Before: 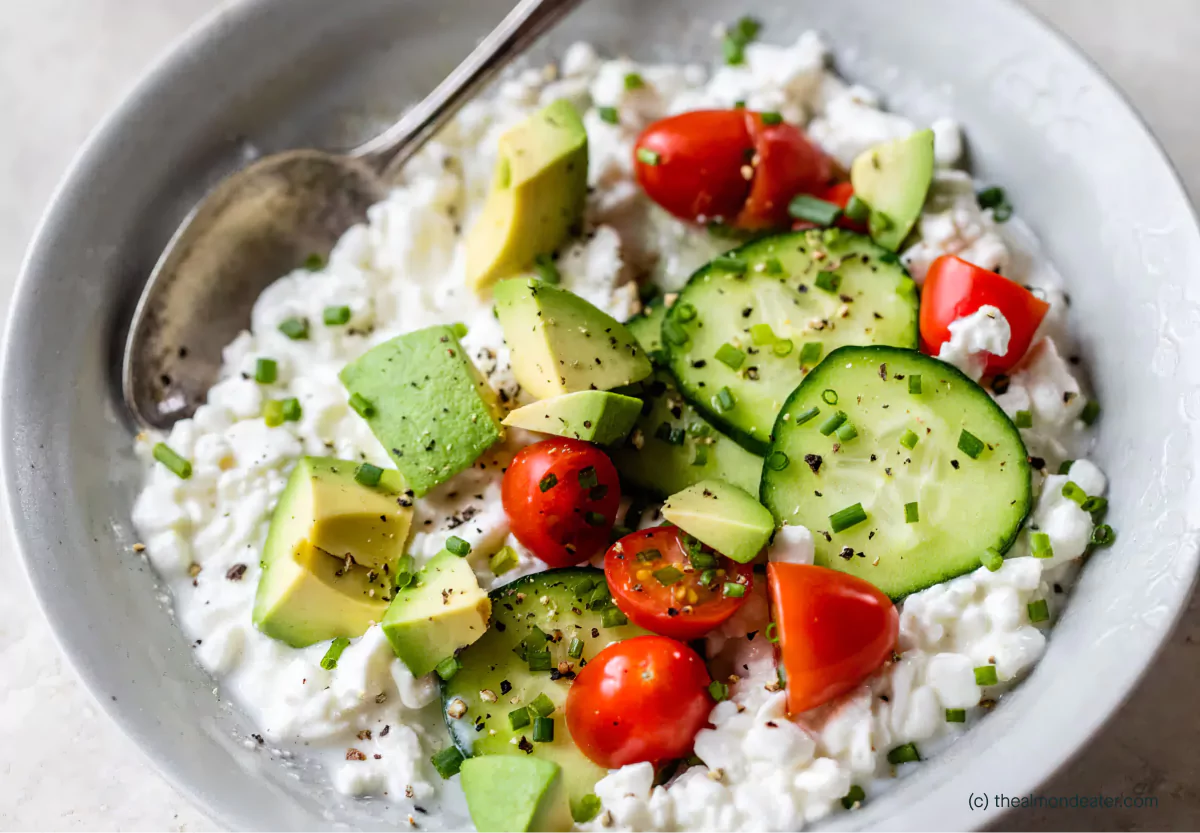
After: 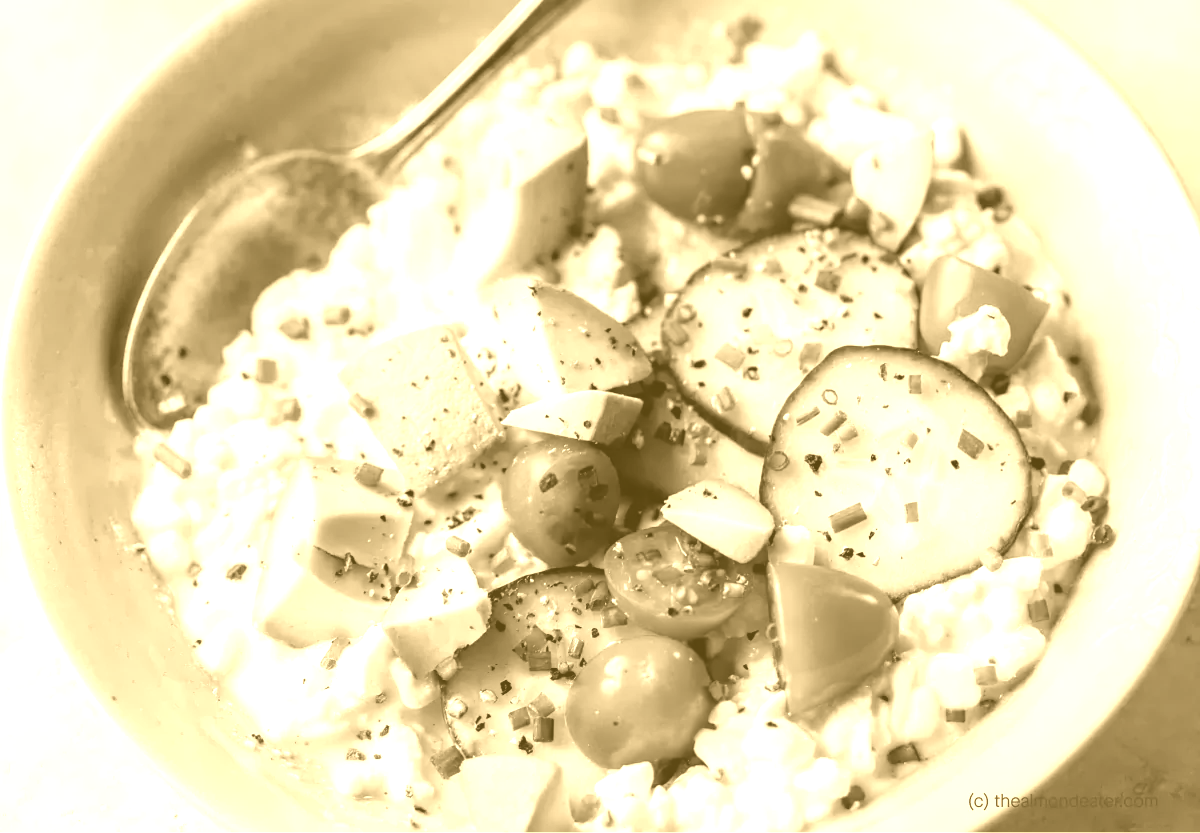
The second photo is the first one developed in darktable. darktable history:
colorize: hue 36°, source mix 100%
